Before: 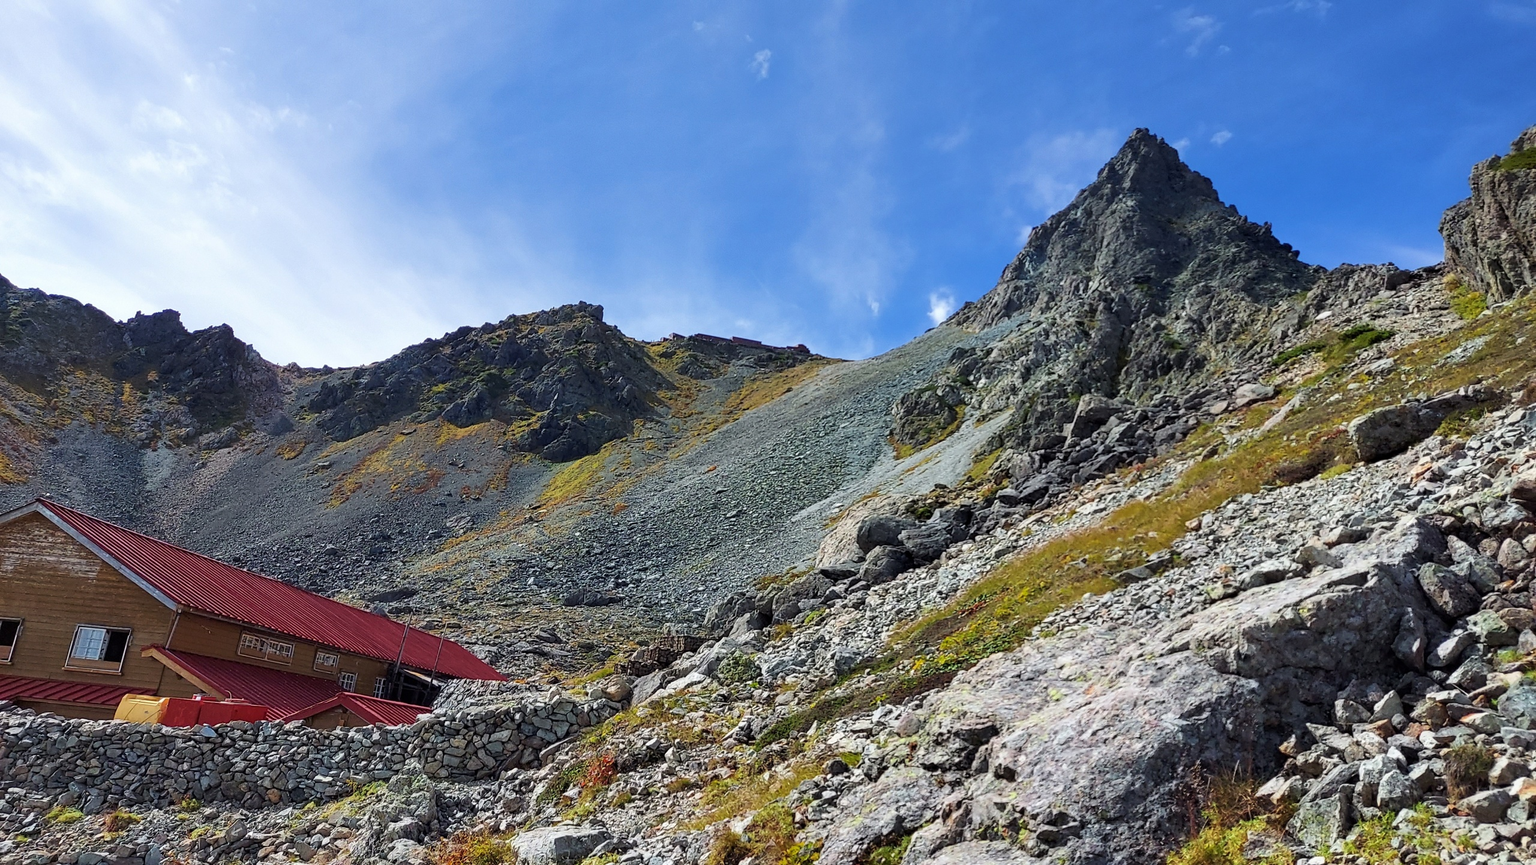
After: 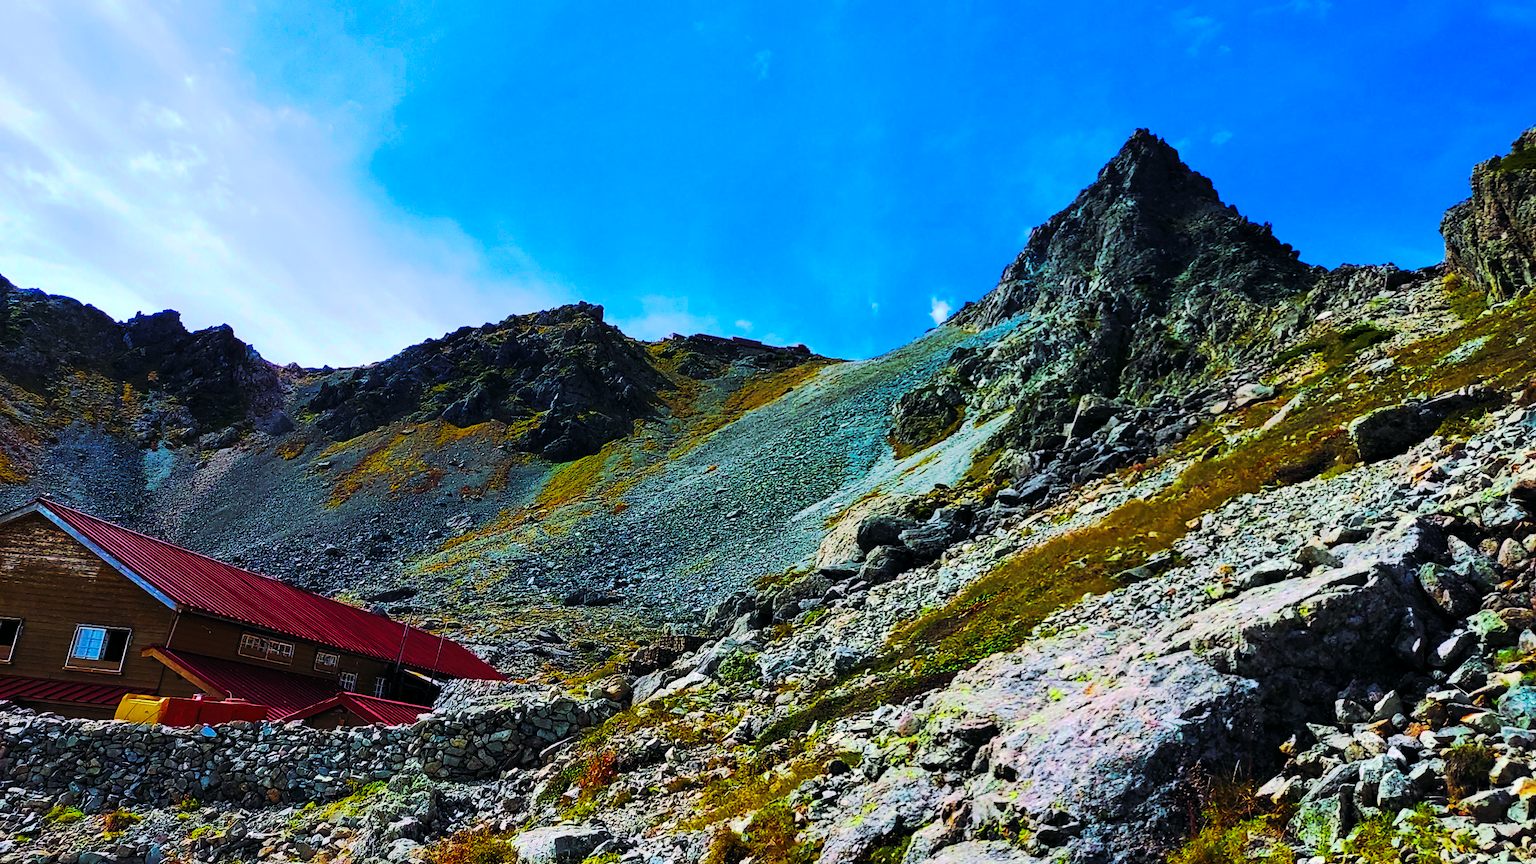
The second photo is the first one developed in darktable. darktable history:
tone curve: curves: ch0 [(0, 0) (0.003, 0.006) (0.011, 0.006) (0.025, 0.008) (0.044, 0.014) (0.069, 0.02) (0.1, 0.025) (0.136, 0.037) (0.177, 0.053) (0.224, 0.086) (0.277, 0.13) (0.335, 0.189) (0.399, 0.253) (0.468, 0.375) (0.543, 0.521) (0.623, 0.671) (0.709, 0.789) (0.801, 0.841) (0.898, 0.889) (1, 1)], preserve colors none
color look up table: target L [101.31, 74.35, 94.26, 93.35, 59.94, 55.9, 56.31, 54.2, 42.74, 44.67, 27.64, 202.15, 64.28, 68.5, 52.24, 51.43, 57.72, 53.62, 49.34, 44.15, 37.47, 31.94, 25.85, 0.169, 88.39, 62.02, 63.51, 61.99, 55.27, 61.99, 60.91, 49.46, 53.62, 34.11, 40.36, 26.98, 26.51, 7.202, 95.77, 95.14, 92.64, 86.55, 65.75, 74.89, 64.29, 64.89, 51.9, 52.49, 38.52], target a [-25.67, -29.74, -104.04, -93.26, -32.28, -14.72, -28.59, -26.79, -27.64, -21.19, -22.5, 0, 17.56, 50.26, 40.55, 8.261, 21.4, 45.15, 19.9, 36.09, 35.23, 39.21, 13.11, 0.754, 41.62, 77.87, 62.47, 77.95, 10.96, 77.95, 75.07, 40.33, 55.73, -1.927, 49.56, 39.75, 41.76, 15.76, -64.99, -86.17, -82.07, -74.71, -9.522, -37.7, 3.339, -14.3, -7.282, 16.67, -10.21], target b [67.28, 49.16, 62.25, 60.16, 32.61, 32.45, 30.2, 30.29, 33.33, 15.58, 30.18, -0.002, 40.14, 2.435, 44.72, 36.81, 7.556, 41.53, 36.73, 15.27, 41.83, 36.65, 36.64, 0.27, -21.98, -71.21, -68.81, -71.26, -83.44, -71.26, -72.12, -2.035, -84.81, -0.773, -106.53, -4.773, -31.67, -33.07, -14.33, -19.21, -22.46, 9.403, -67.58, -13.25, -68.26, -48.52, -17.37, -87.24, -13.87], num patches 49
